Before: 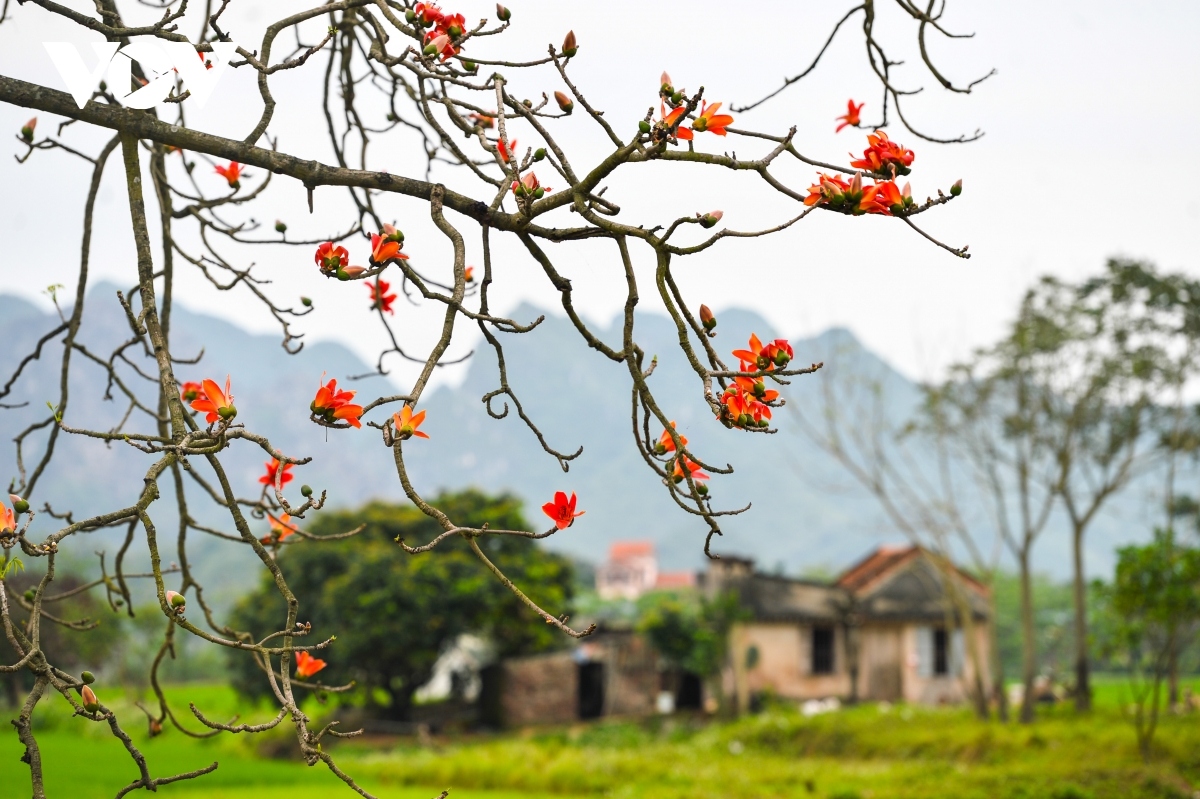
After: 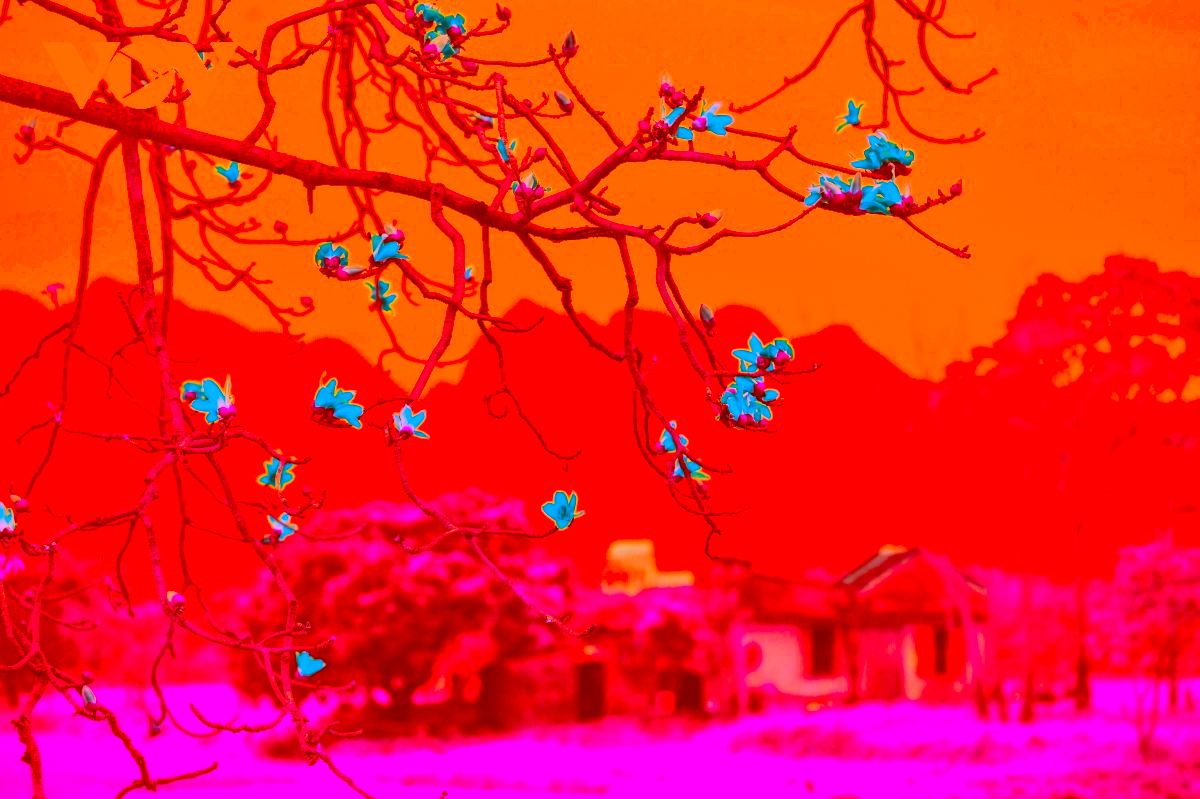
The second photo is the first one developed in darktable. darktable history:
color correction: highlights a* -39.1, highlights b* -39.3, shadows a* -39.62, shadows b* -39.97, saturation -2.96
tone equalizer: on, module defaults
